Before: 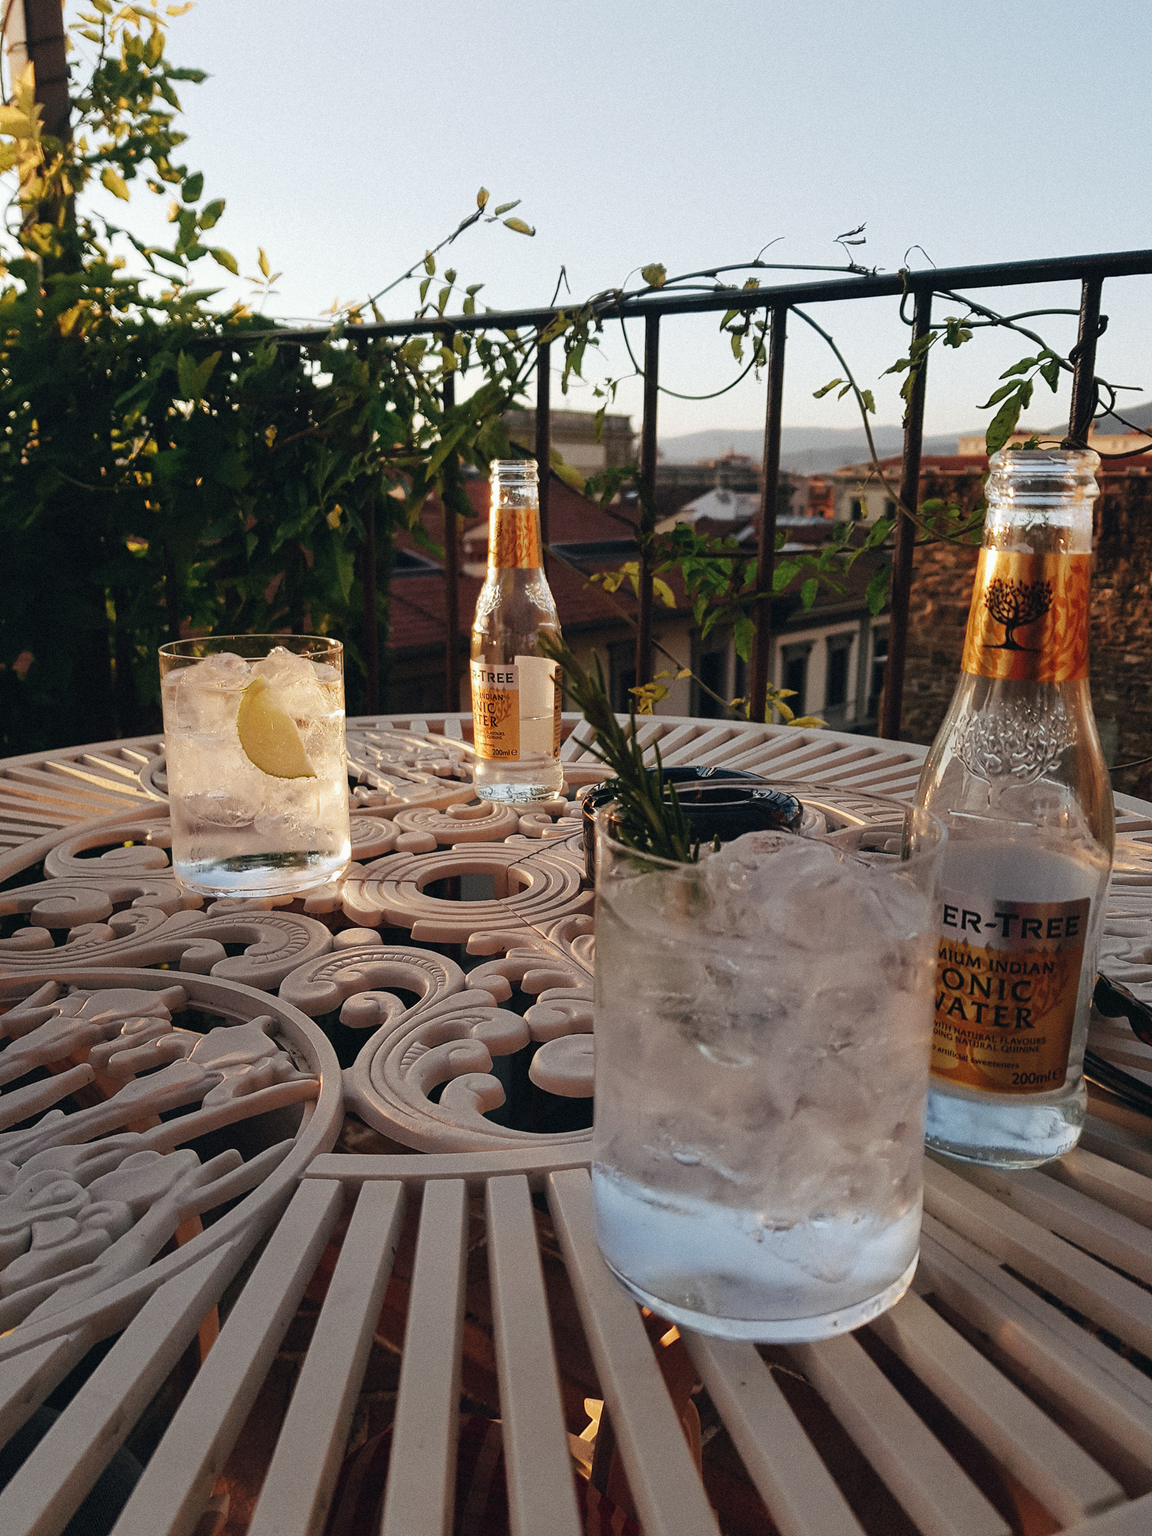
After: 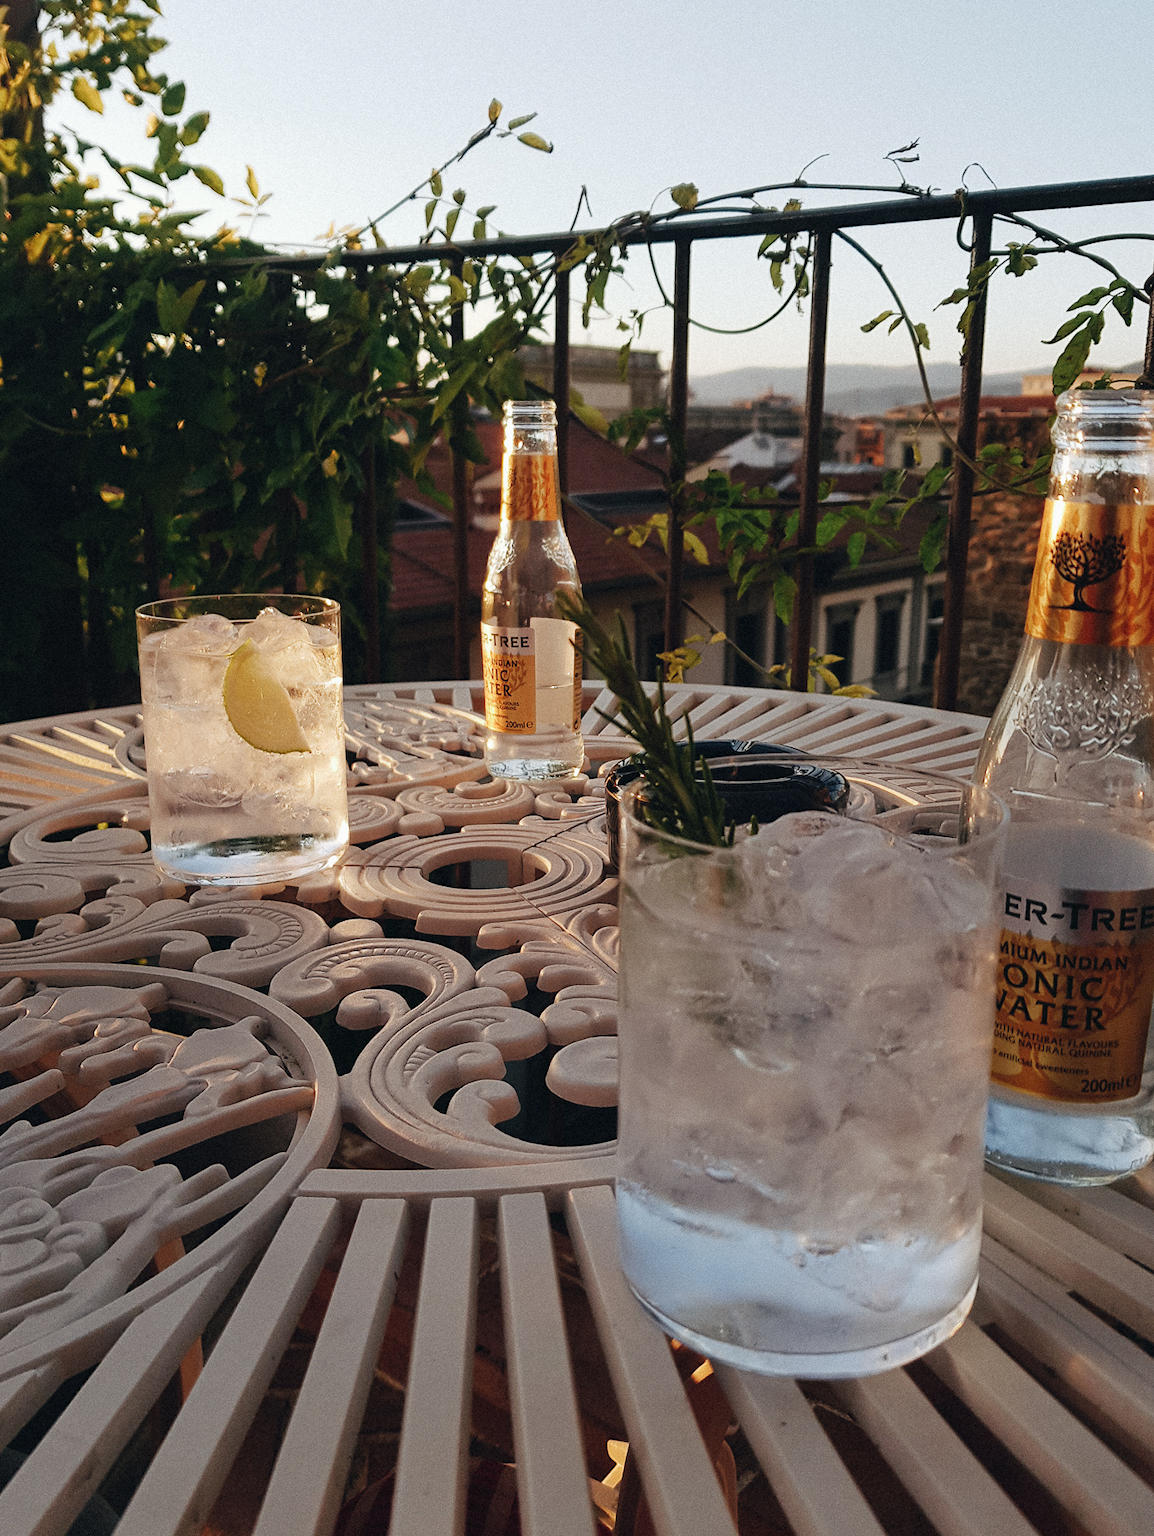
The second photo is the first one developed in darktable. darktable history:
crop: left 3.178%, top 6.404%, right 6.269%, bottom 3.297%
color calibration: illuminant same as pipeline (D50), adaptation none (bypass), x 0.333, y 0.334, temperature 5019.93 K
